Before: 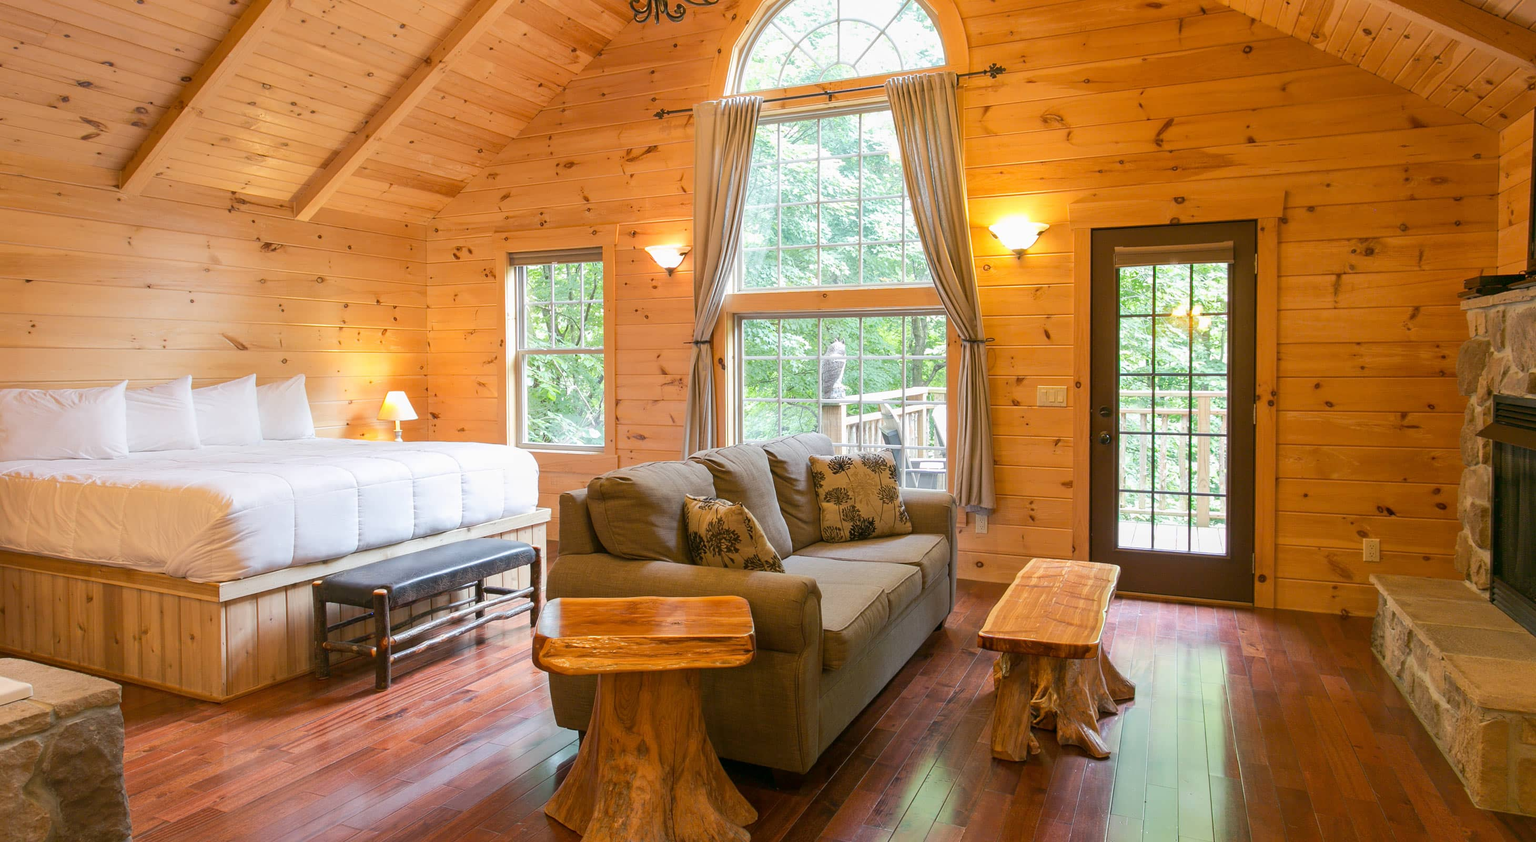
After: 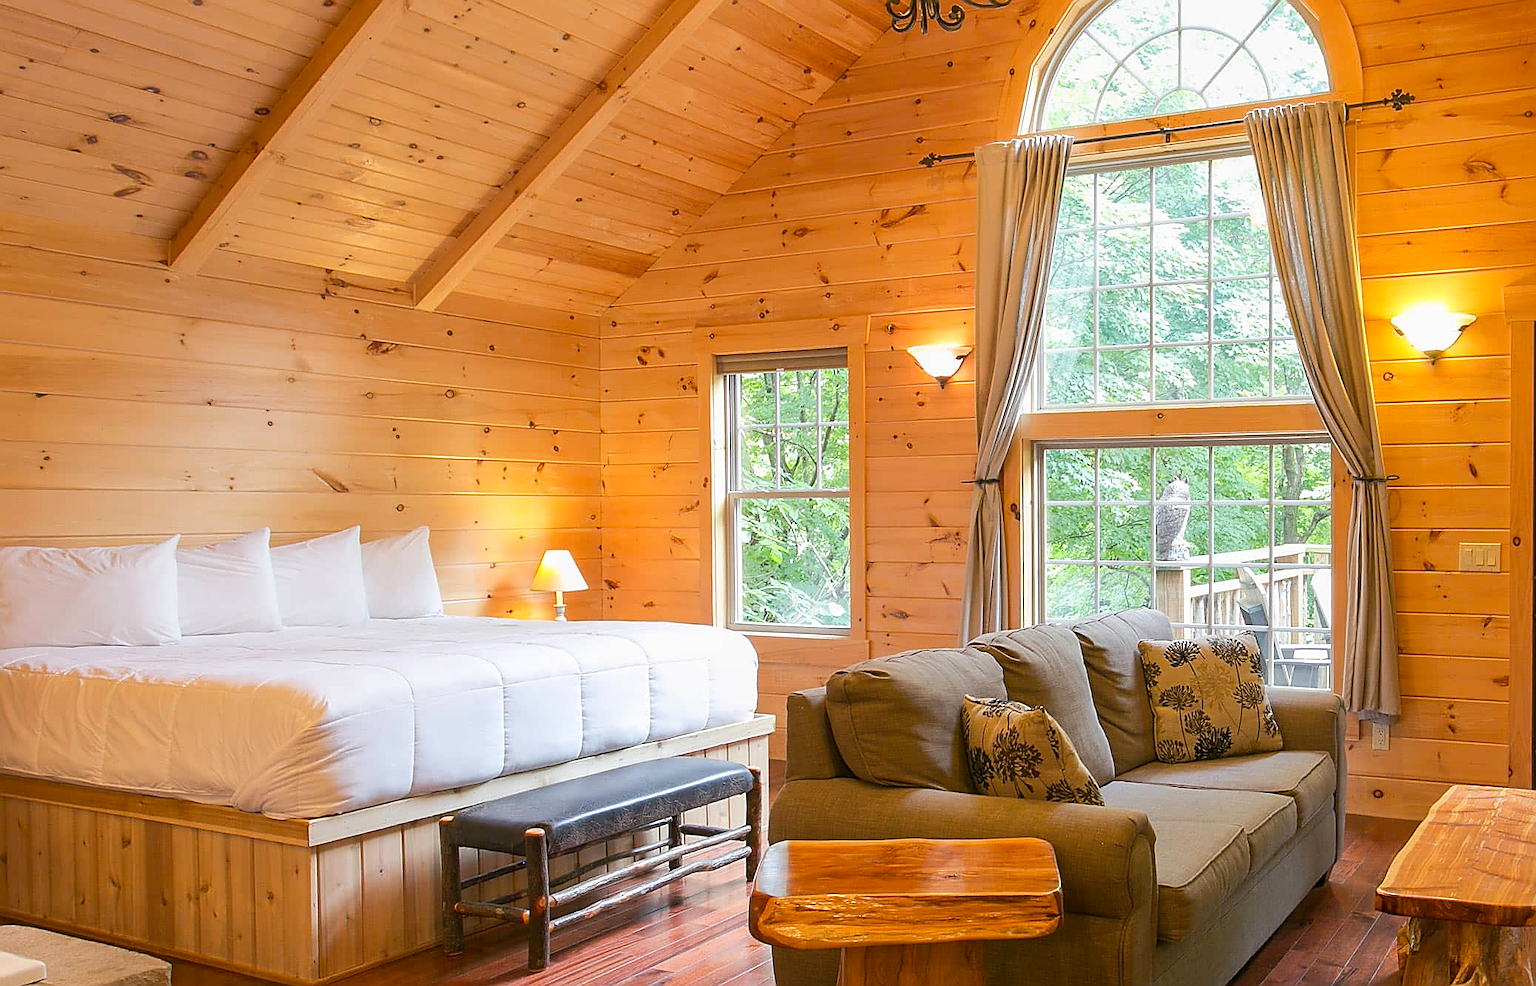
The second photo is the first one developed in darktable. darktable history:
crop: right 28.885%, bottom 16.626%
sharpen: radius 1.4, amount 1.25, threshold 0.7
color correction: saturation 1.11
